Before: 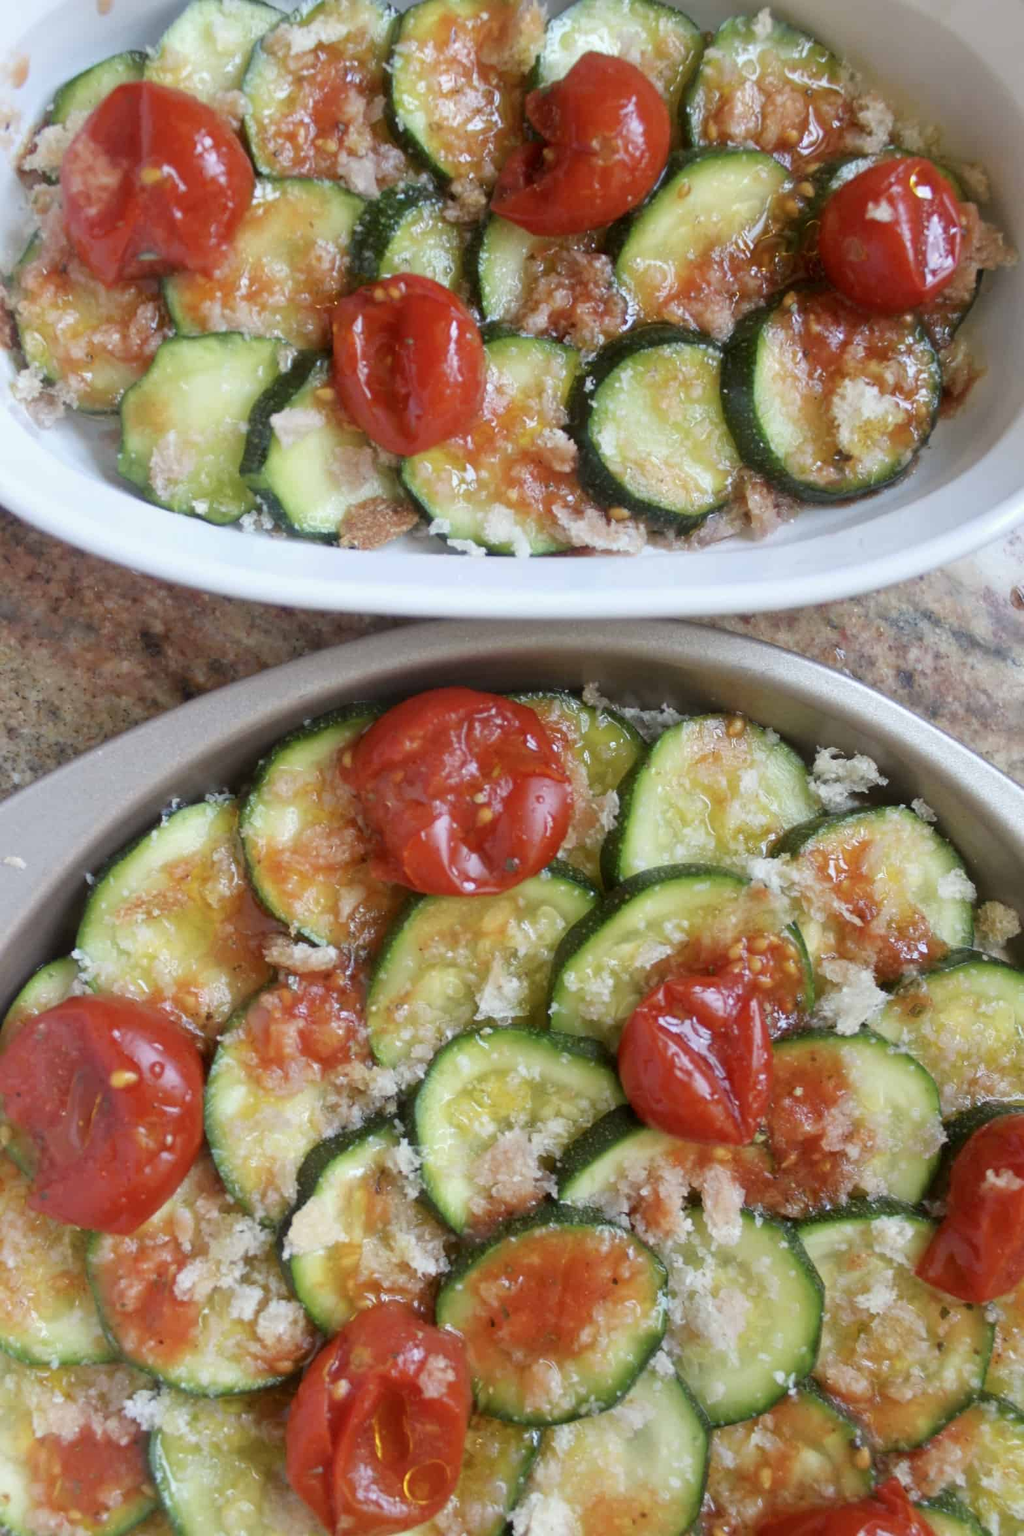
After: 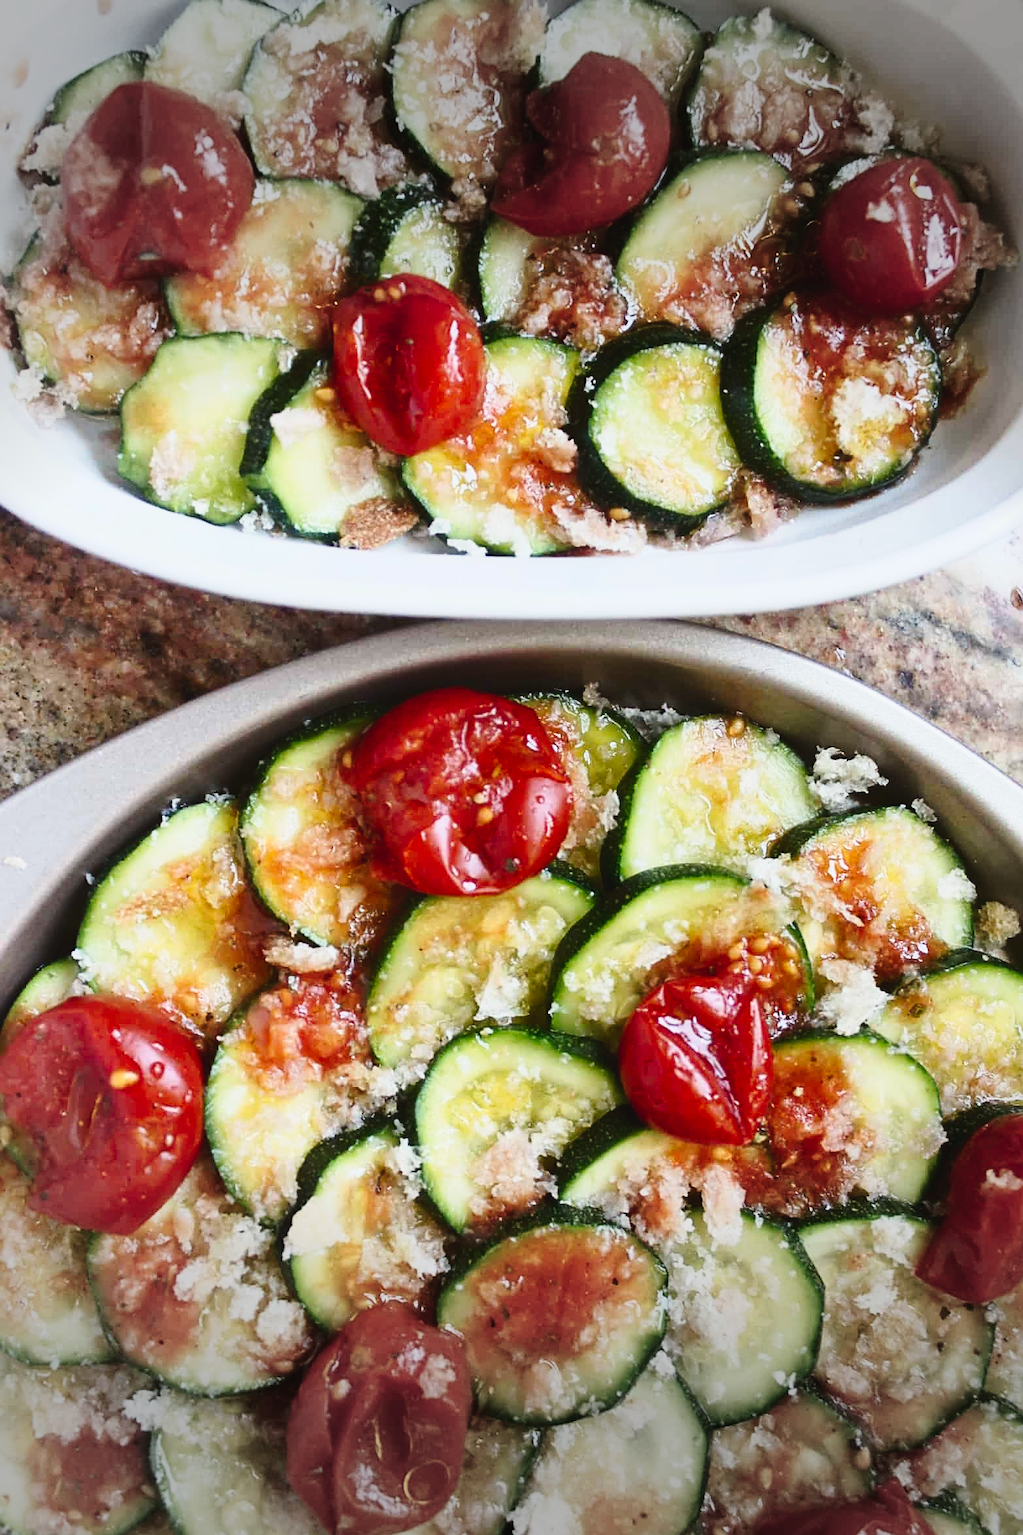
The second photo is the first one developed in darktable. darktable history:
contrast brightness saturation: contrast 0.282
vignetting: fall-off start 78.56%, width/height ratio 1.326, unbound false
sharpen: on, module defaults
tone curve: curves: ch0 [(0, 0.039) (0.104, 0.103) (0.273, 0.267) (0.448, 0.487) (0.704, 0.761) (0.886, 0.922) (0.994, 0.971)]; ch1 [(0, 0) (0.335, 0.298) (0.446, 0.413) (0.485, 0.487) (0.515, 0.503) (0.566, 0.563) (0.641, 0.655) (1, 1)]; ch2 [(0, 0) (0.314, 0.301) (0.421, 0.411) (0.502, 0.494) (0.528, 0.54) (0.557, 0.559) (0.612, 0.62) (0.722, 0.686) (1, 1)], preserve colors none
